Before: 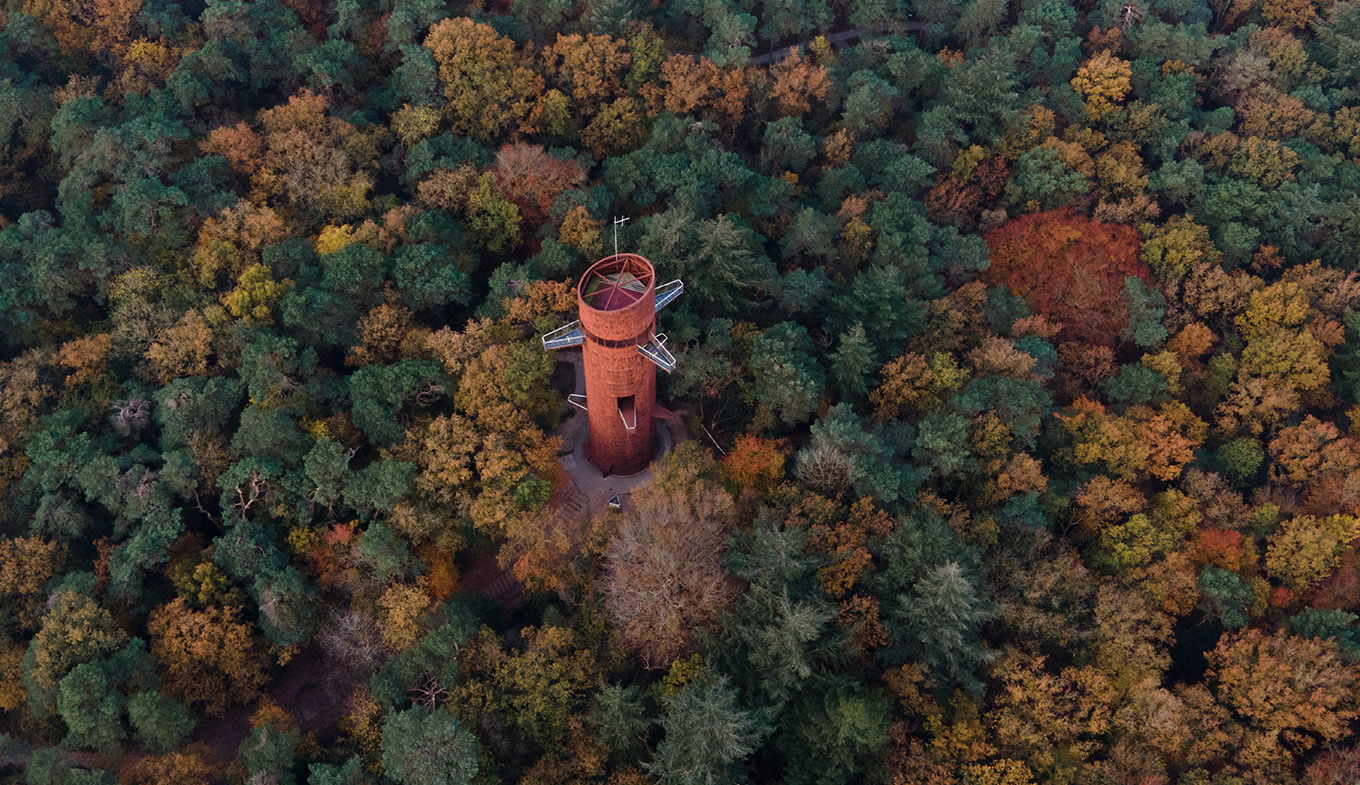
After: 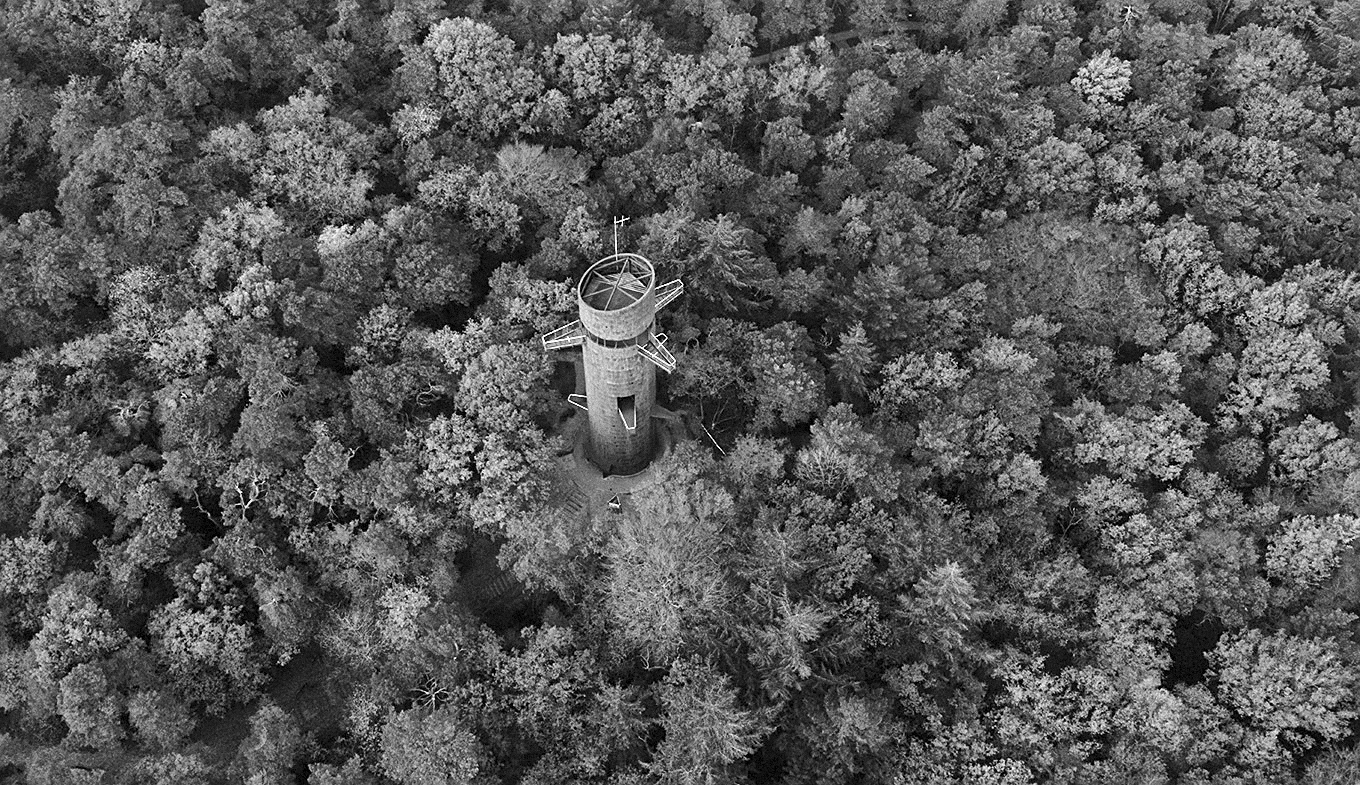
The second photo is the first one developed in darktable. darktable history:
contrast brightness saturation: contrast 0.1, saturation -0.3
shadows and highlights: low approximation 0.01, soften with gaussian
exposure: black level correction 0, exposure 1.1 EV, compensate exposure bias true, compensate highlight preservation false
white balance: red 1.004, blue 1.024
sharpen: on, module defaults
grain: mid-tones bias 0%
vibrance: vibrance 60%
monochrome: a 32, b 64, size 2.3
